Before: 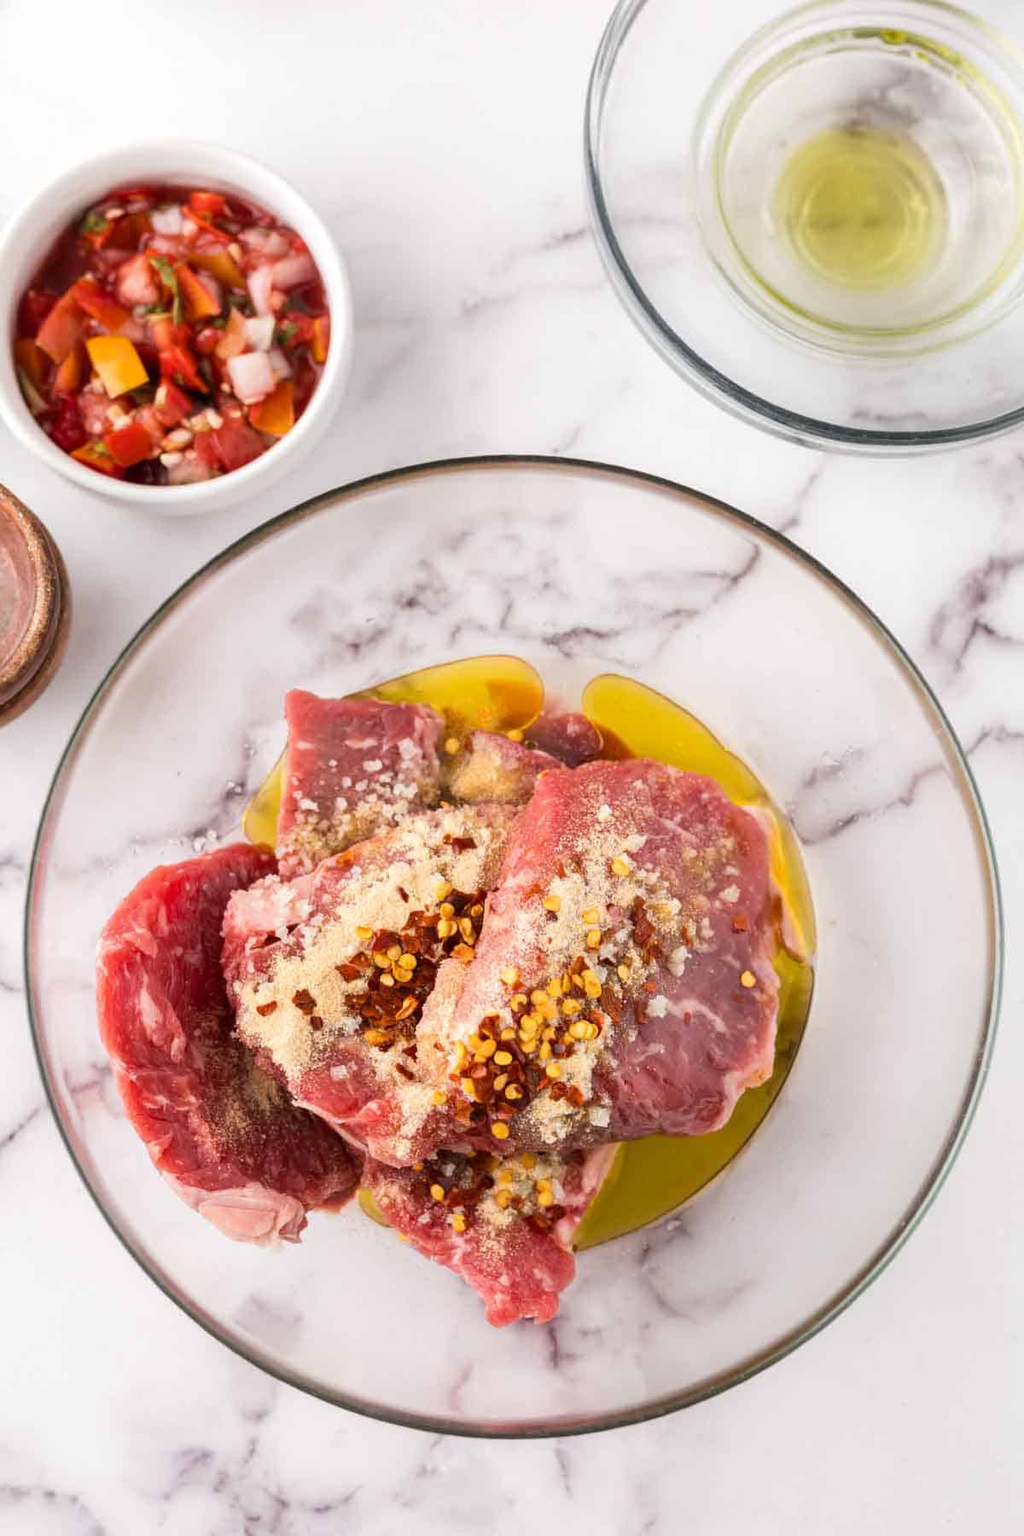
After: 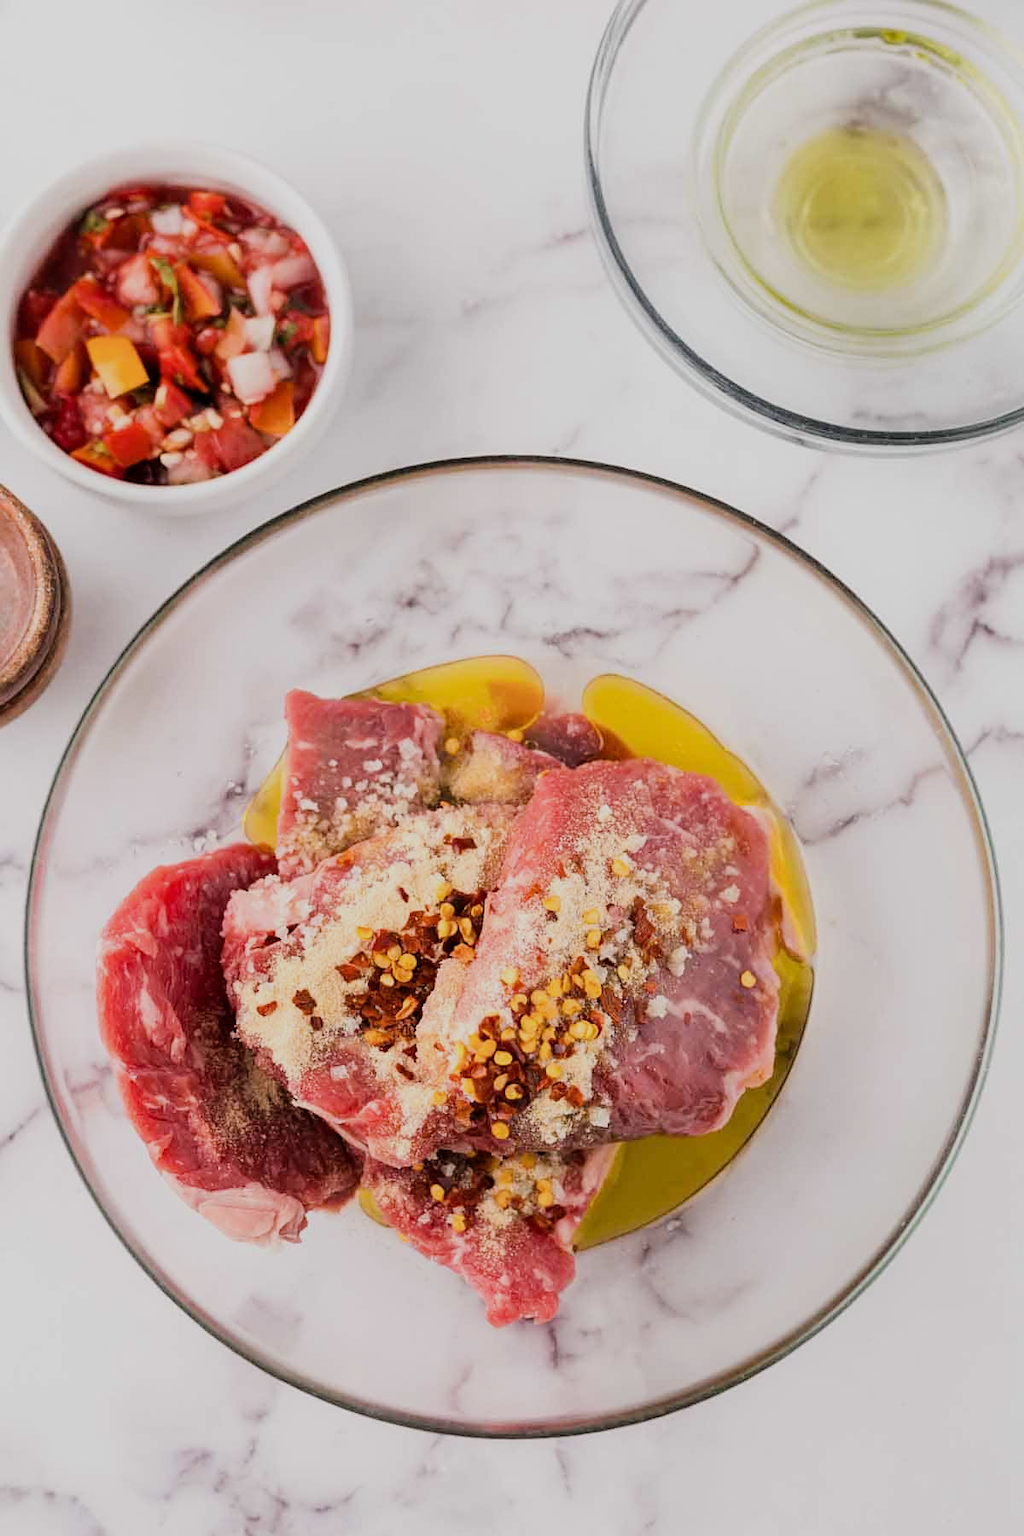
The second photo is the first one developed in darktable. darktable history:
sharpen: amount 0.2
filmic rgb: black relative exposure -7.65 EV, white relative exposure 4.56 EV, hardness 3.61, contrast 1.05
